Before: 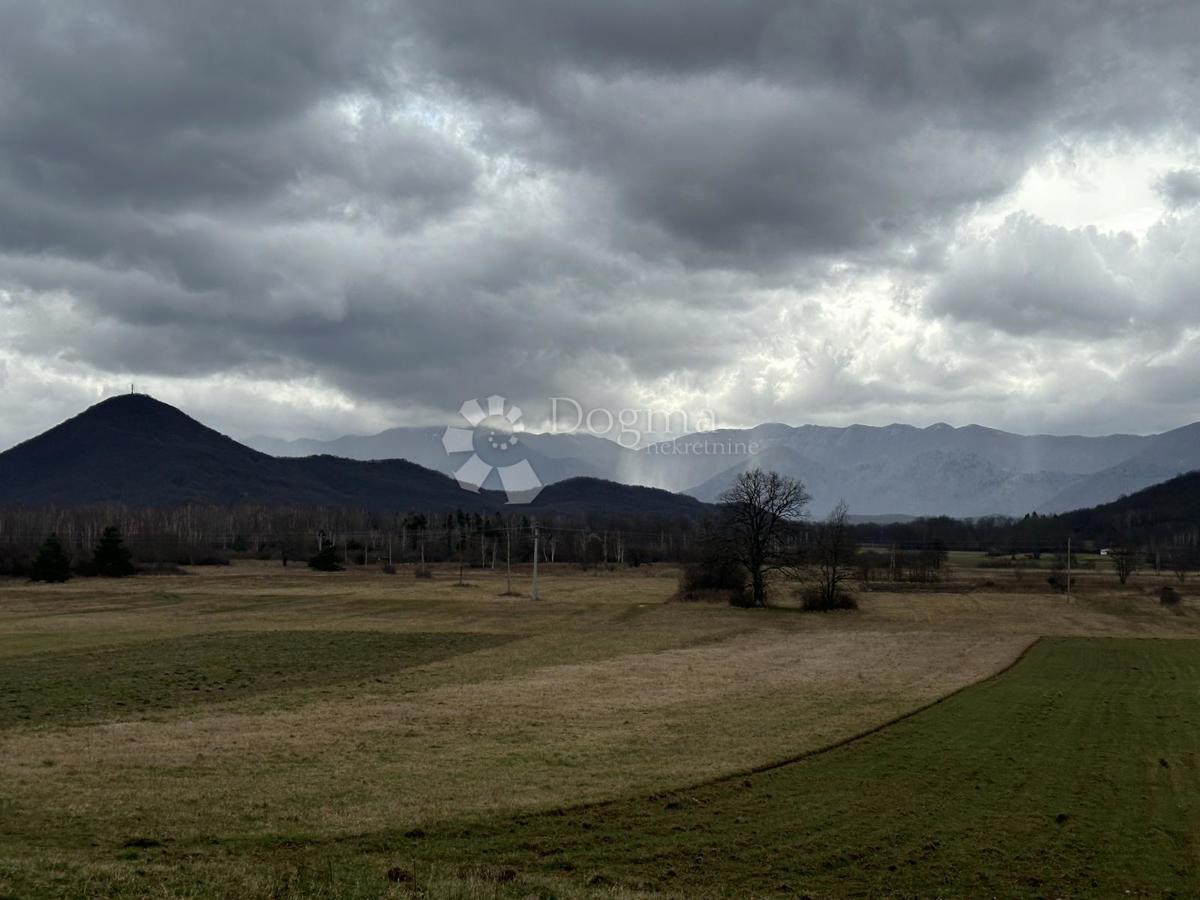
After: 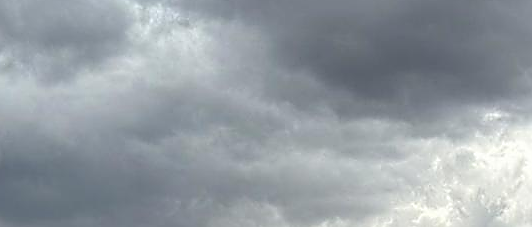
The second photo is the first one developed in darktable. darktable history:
crop: left 28.993%, top 16.88%, right 26.656%, bottom 57.788%
sharpen: radius 1.384, amount 1.245, threshold 0.691
